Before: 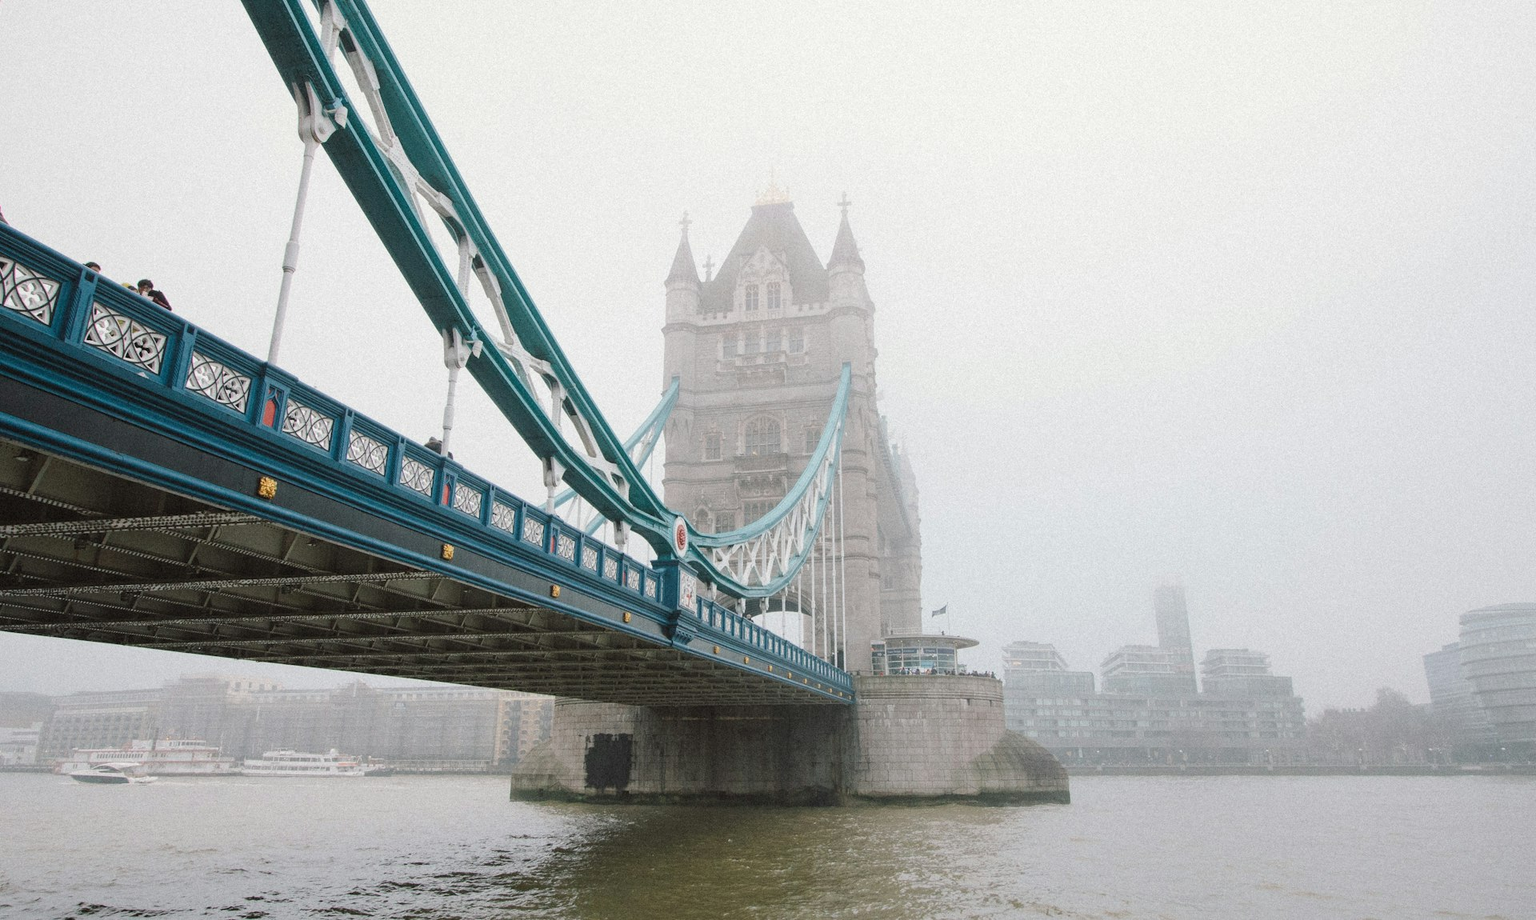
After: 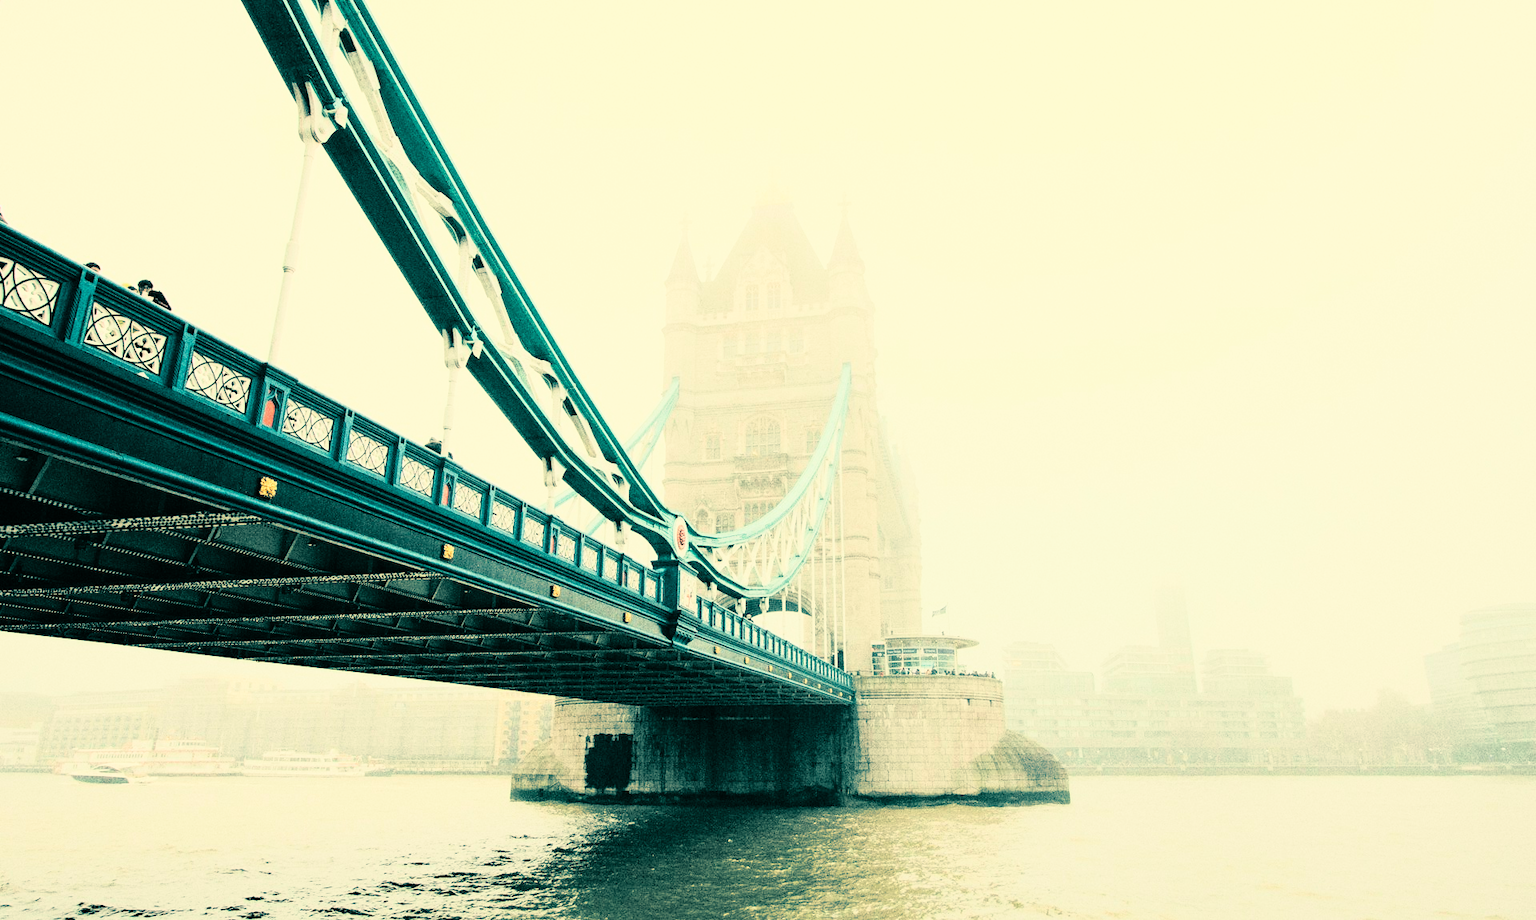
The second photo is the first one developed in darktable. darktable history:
rgb curve: curves: ch0 [(0, 0) (0.21, 0.15) (0.24, 0.21) (0.5, 0.75) (0.75, 0.96) (0.89, 0.99) (1, 1)]; ch1 [(0, 0.02) (0.21, 0.13) (0.25, 0.2) (0.5, 0.67) (0.75, 0.9) (0.89, 0.97) (1, 1)]; ch2 [(0, 0.02) (0.21, 0.13) (0.25, 0.2) (0.5, 0.67) (0.75, 0.9) (0.89, 0.97) (1, 1)], compensate middle gray true
split-toning: shadows › hue 186.43°, highlights › hue 49.29°, compress 30.29%
color balance: mode lift, gamma, gain (sRGB), lift [1, 0.69, 1, 1], gamma [1, 1.482, 1, 1], gain [1, 1, 1, 0.802]
